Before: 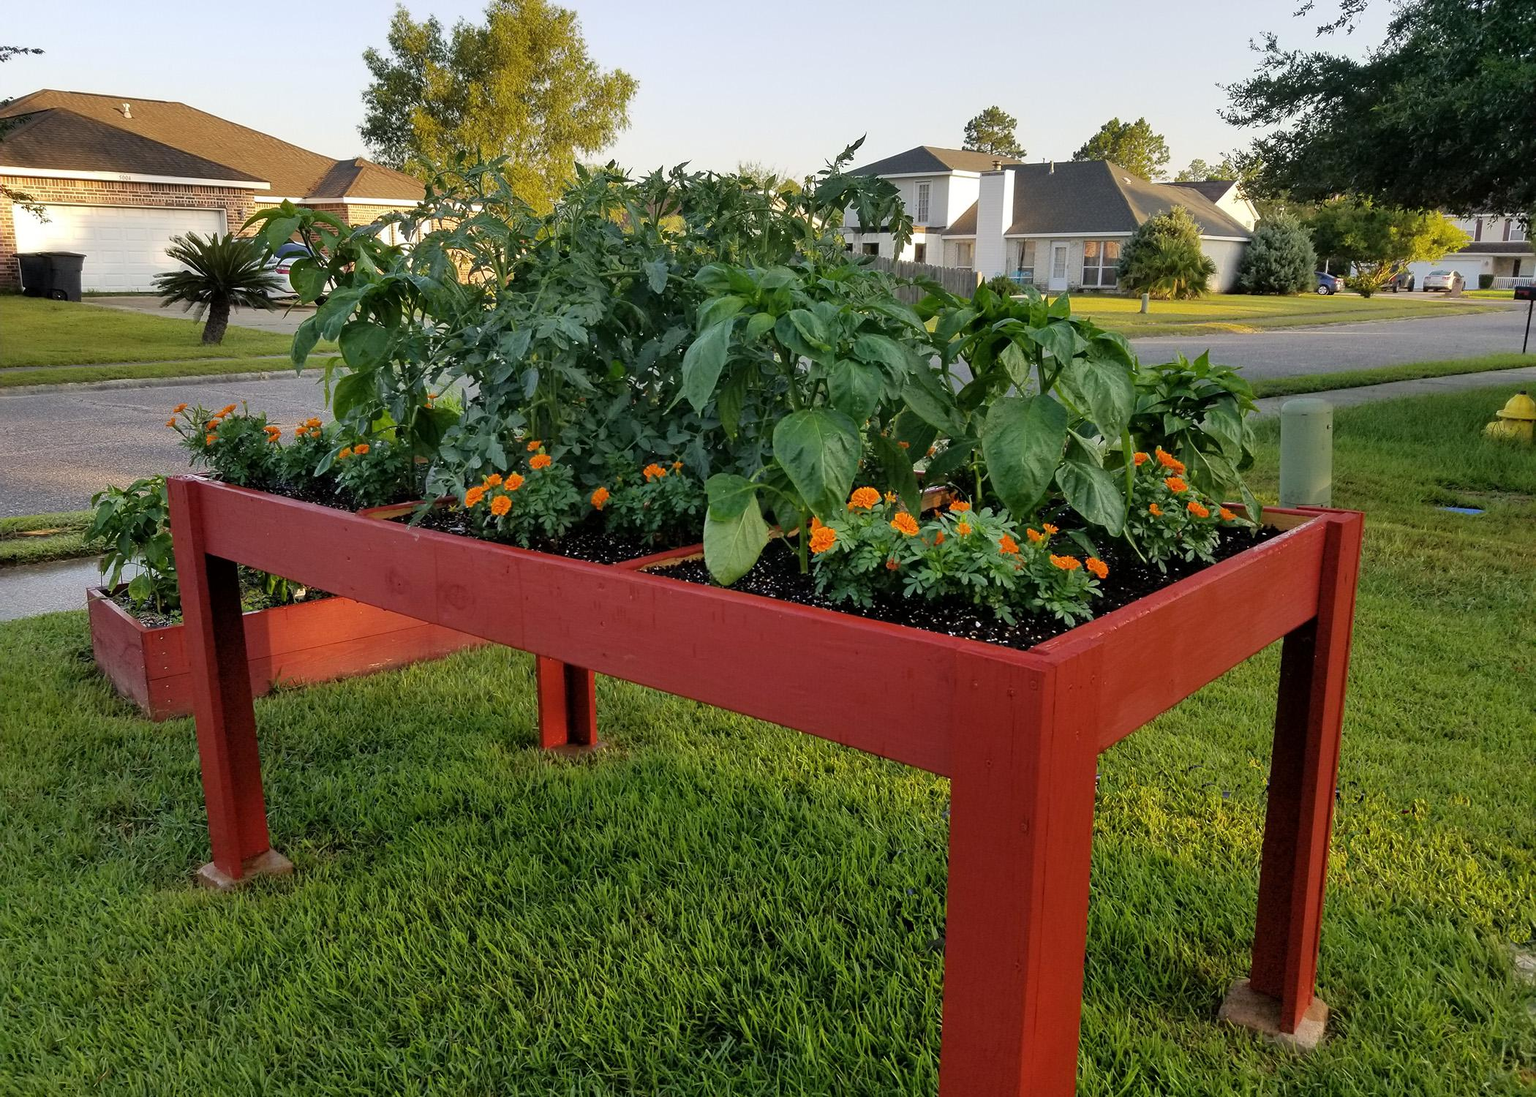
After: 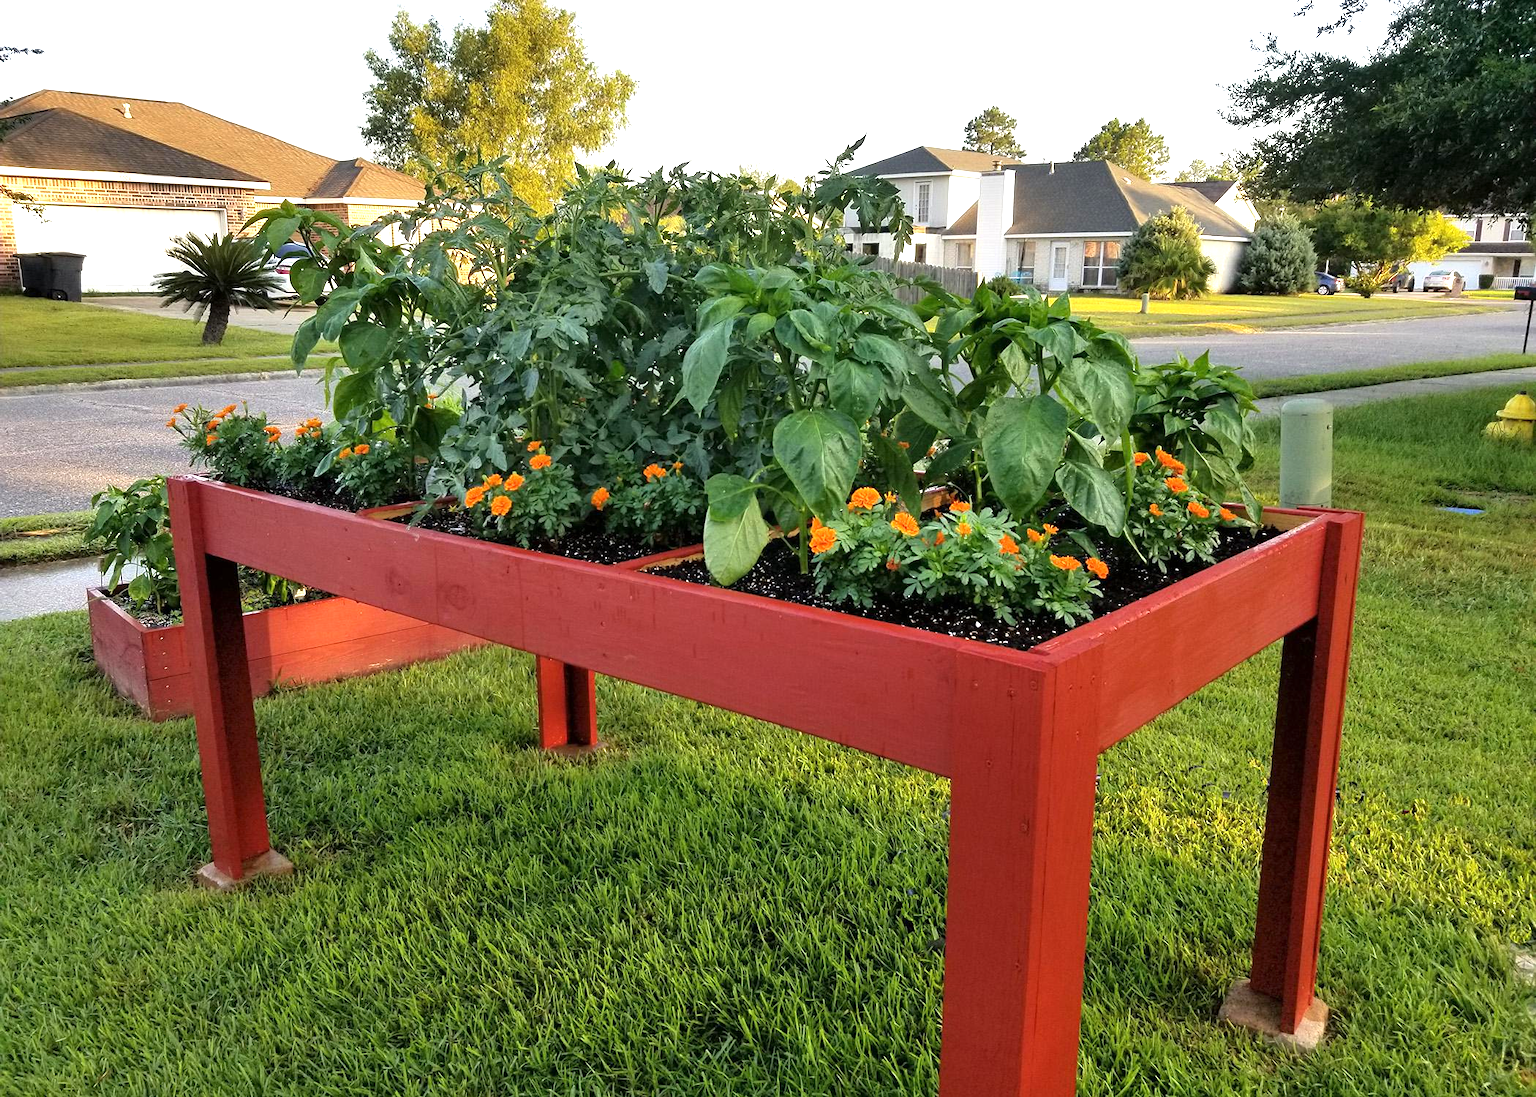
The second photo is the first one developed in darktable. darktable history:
tone equalizer: -8 EV -1.06 EV, -7 EV -1.04 EV, -6 EV -0.892 EV, -5 EV -0.586 EV, -3 EV 0.597 EV, -2 EV 0.886 EV, -1 EV 0.985 EV, +0 EV 1.07 EV, smoothing diameter 24.86%, edges refinement/feathering 10.23, preserve details guided filter
